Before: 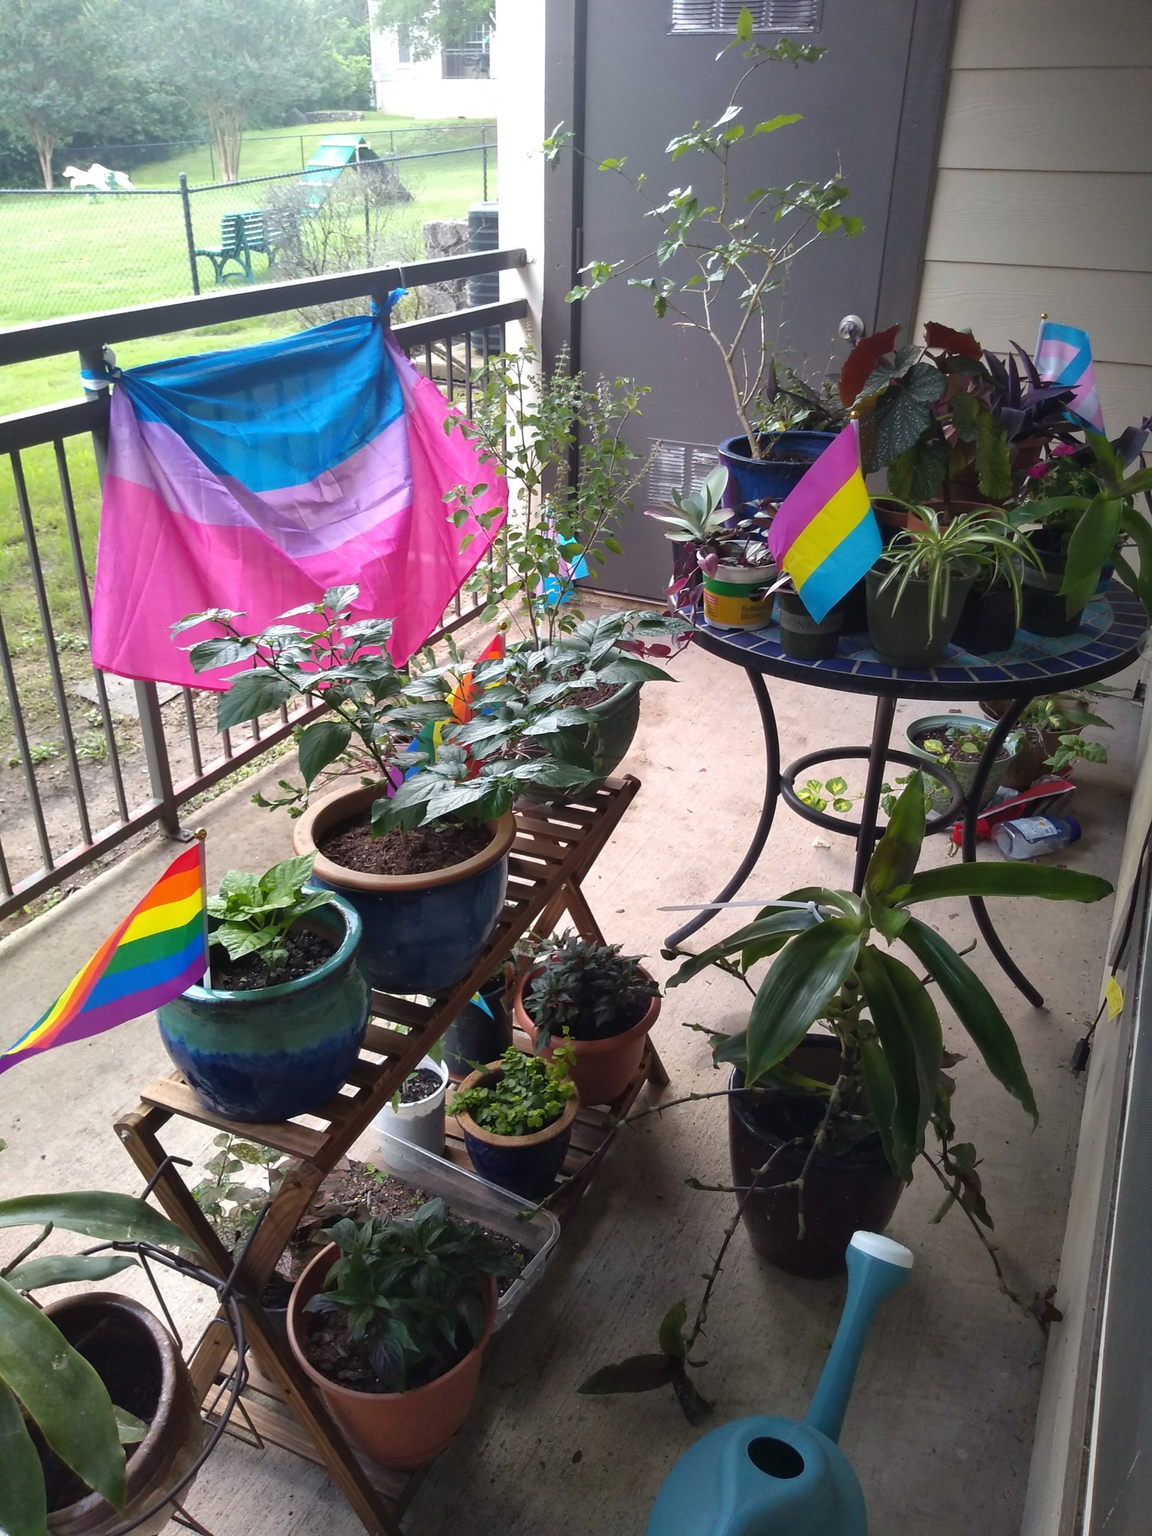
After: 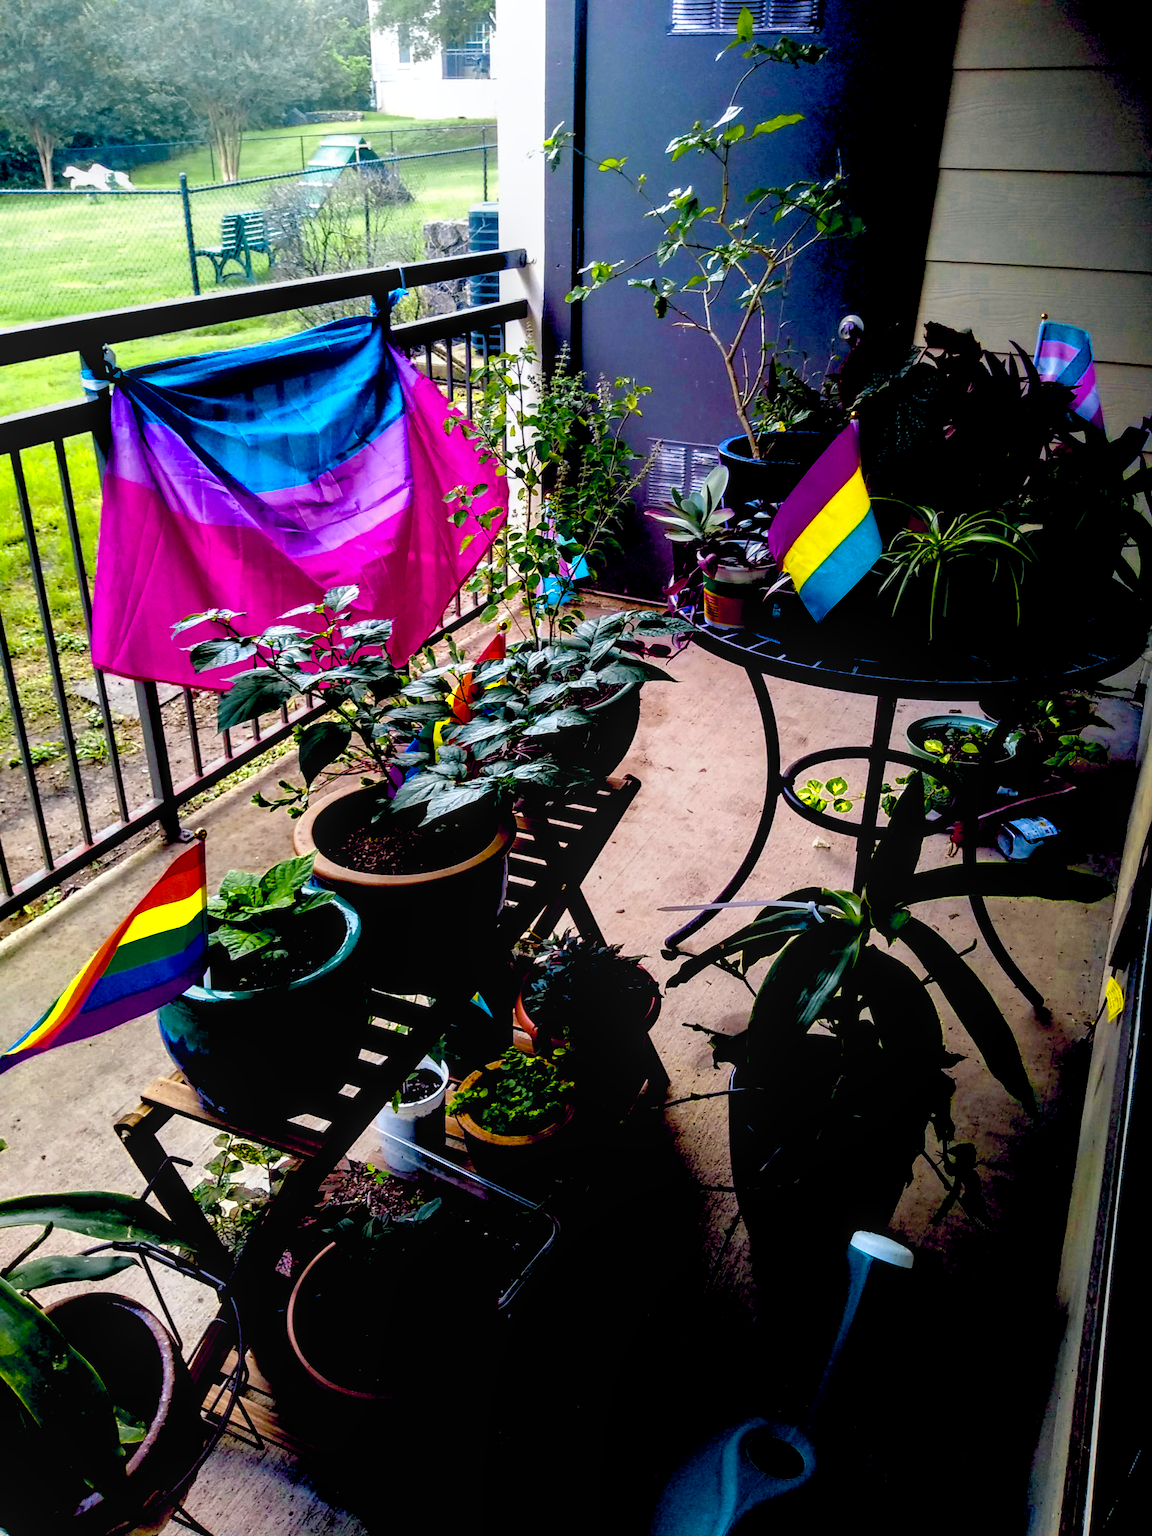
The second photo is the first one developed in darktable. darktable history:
local contrast: detail 130%
exposure: black level correction 0.099, exposure -0.084 EV, compensate exposure bias true, compensate highlight preservation false
color balance rgb: shadows lift › chroma 2.039%, shadows lift › hue 184.36°, global offset › chroma 0.129%, global offset › hue 254.08°, linear chroma grading › mid-tones 7.236%, perceptual saturation grading › global saturation 38.937%, perceptual saturation grading › highlights -24.886%, perceptual saturation grading › mid-tones 34.869%, perceptual saturation grading › shadows 35.06%
velvia: on, module defaults
color zones: curves: ch0 [(0, 0.485) (0.178, 0.476) (0.261, 0.623) (0.411, 0.403) (0.708, 0.603) (0.934, 0.412)]; ch1 [(0.003, 0.485) (0.149, 0.496) (0.229, 0.584) (0.326, 0.551) (0.484, 0.262) (0.757, 0.643)]
